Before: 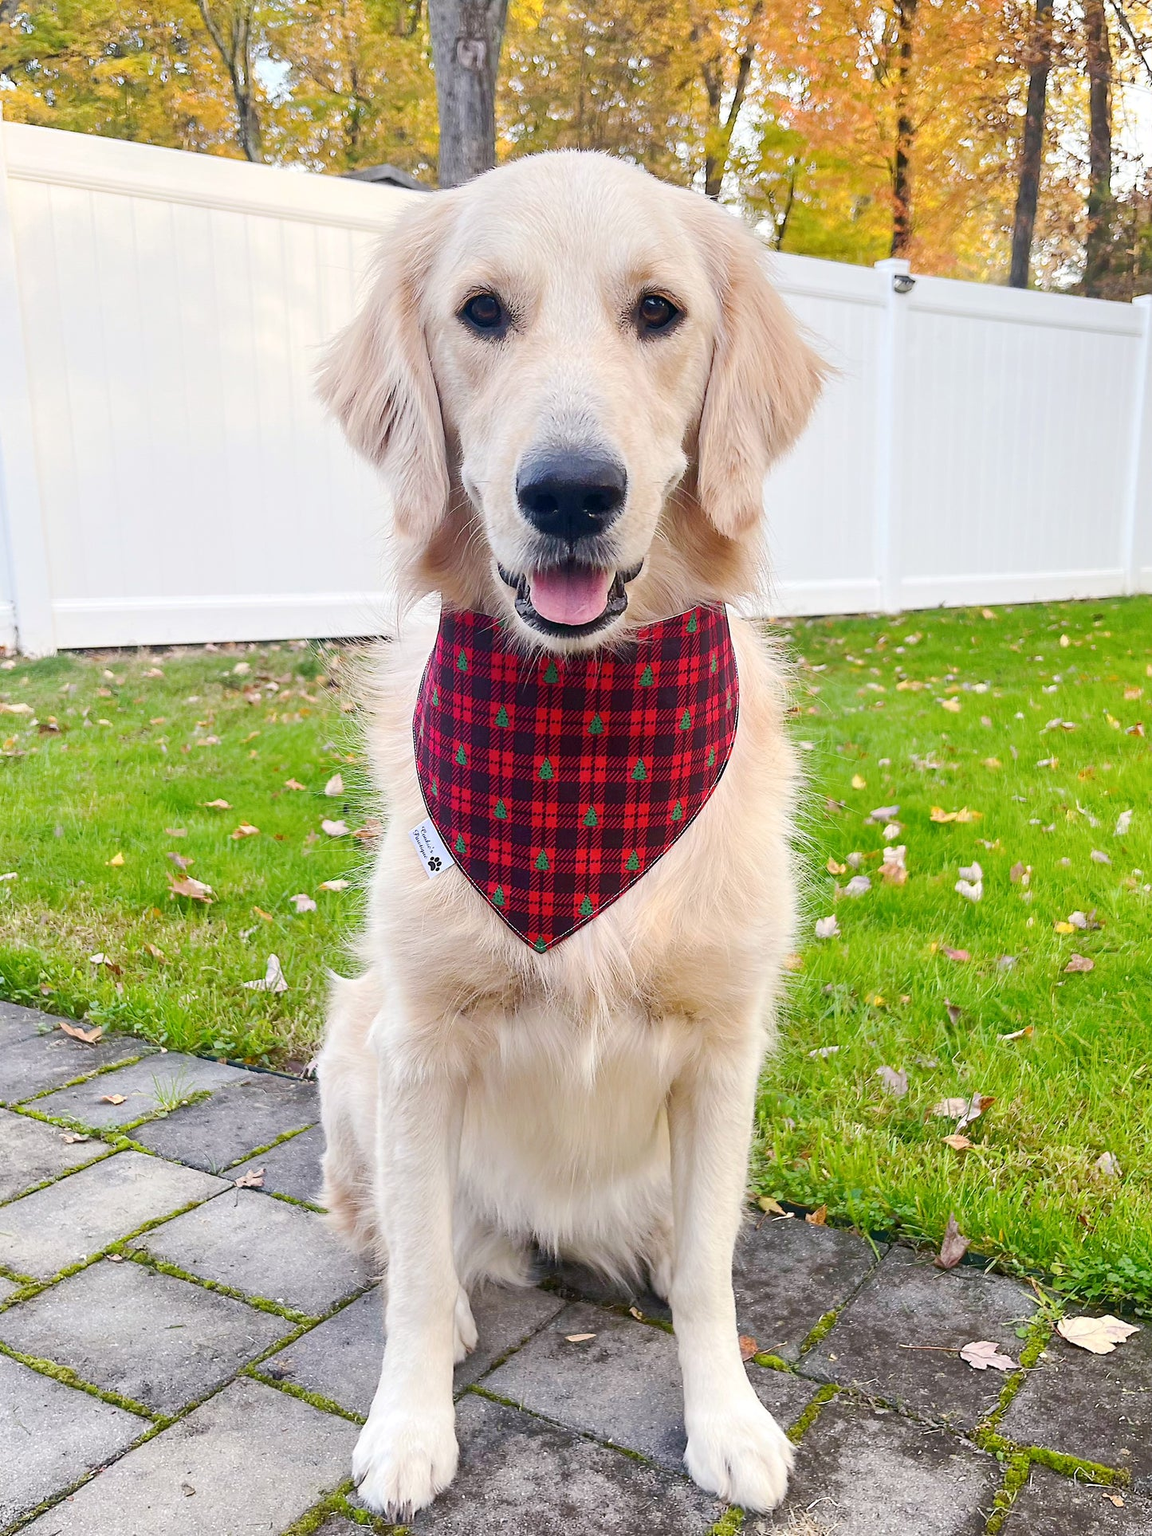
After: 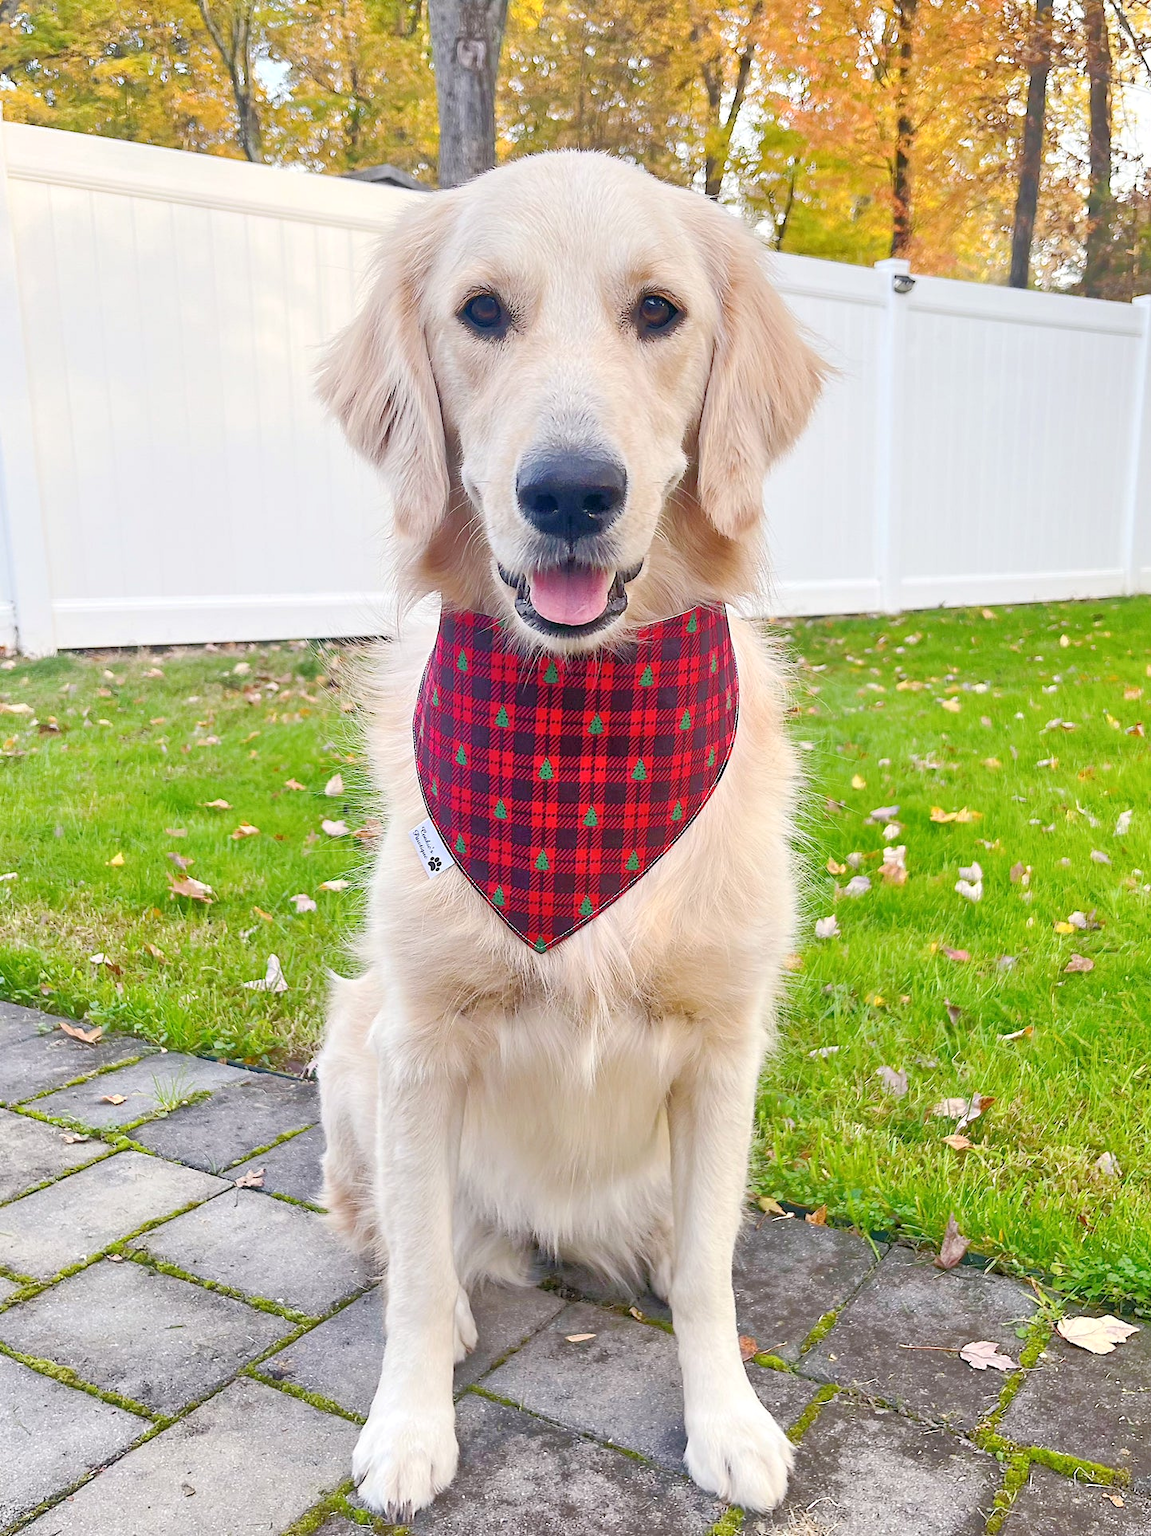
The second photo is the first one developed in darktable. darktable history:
tone equalizer: -7 EV 0.159 EV, -6 EV 0.577 EV, -5 EV 1.13 EV, -4 EV 1.3 EV, -3 EV 1.18 EV, -2 EV 0.6 EV, -1 EV 0.161 EV, smoothing 1
